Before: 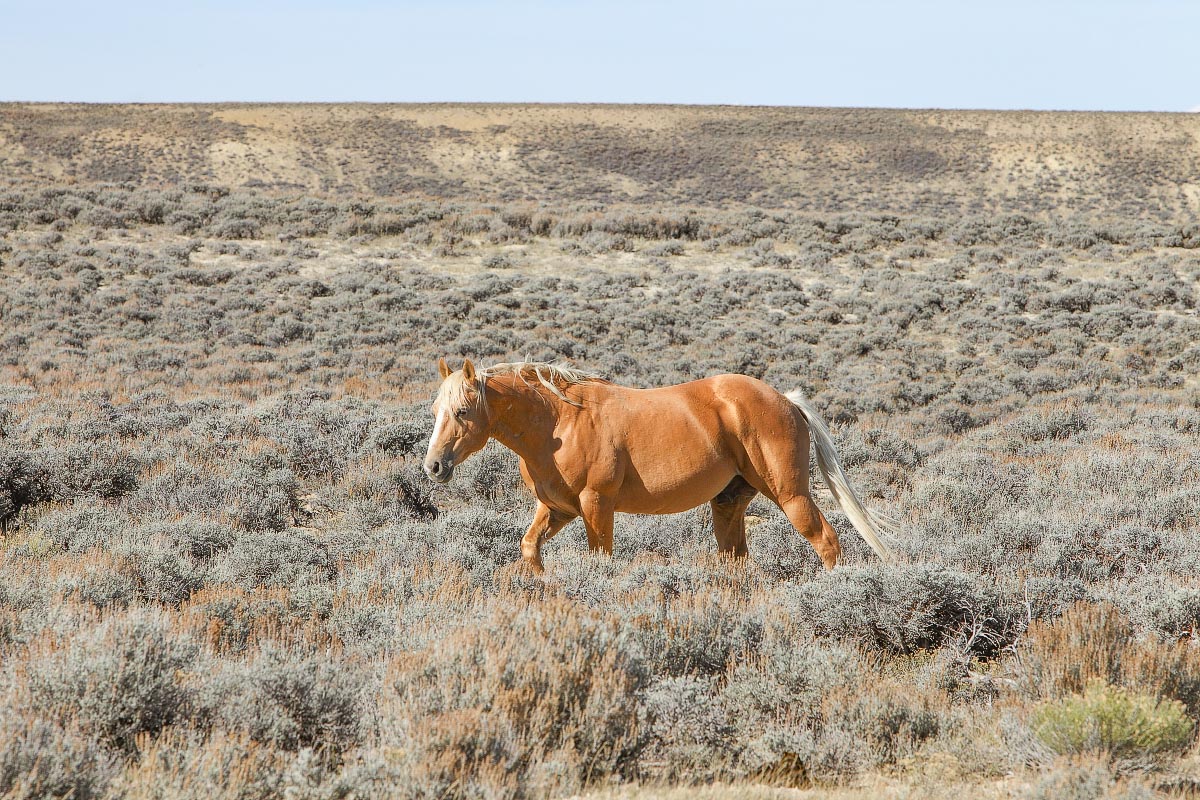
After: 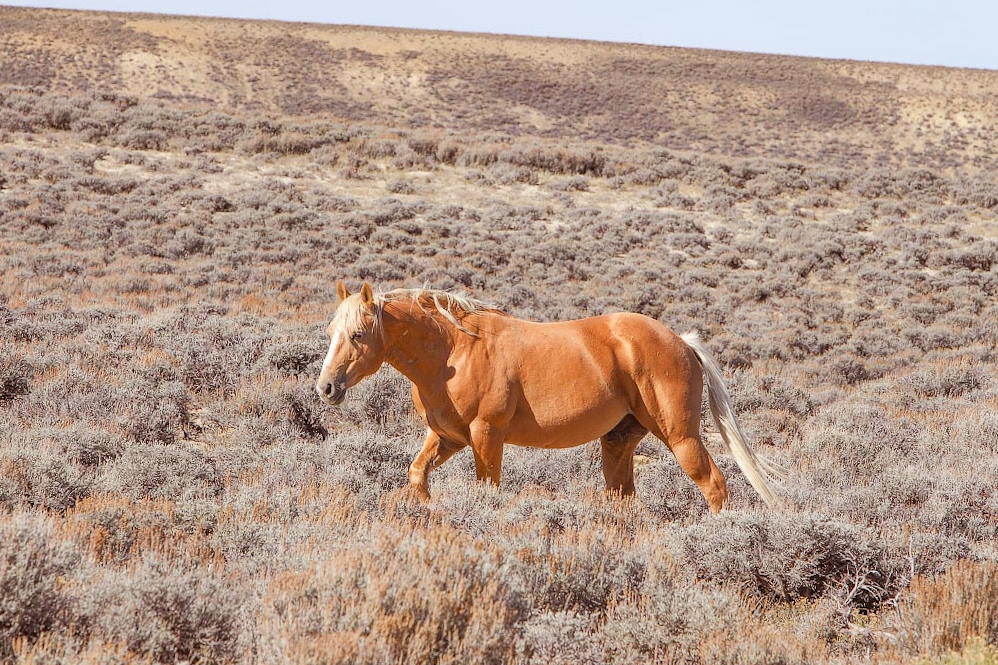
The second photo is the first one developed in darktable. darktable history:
crop and rotate: angle -3.27°, left 5.211%, top 5.211%, right 4.607%, bottom 4.607%
rgb levels: mode RGB, independent channels, levels [[0, 0.474, 1], [0, 0.5, 1], [0, 0.5, 1]]
